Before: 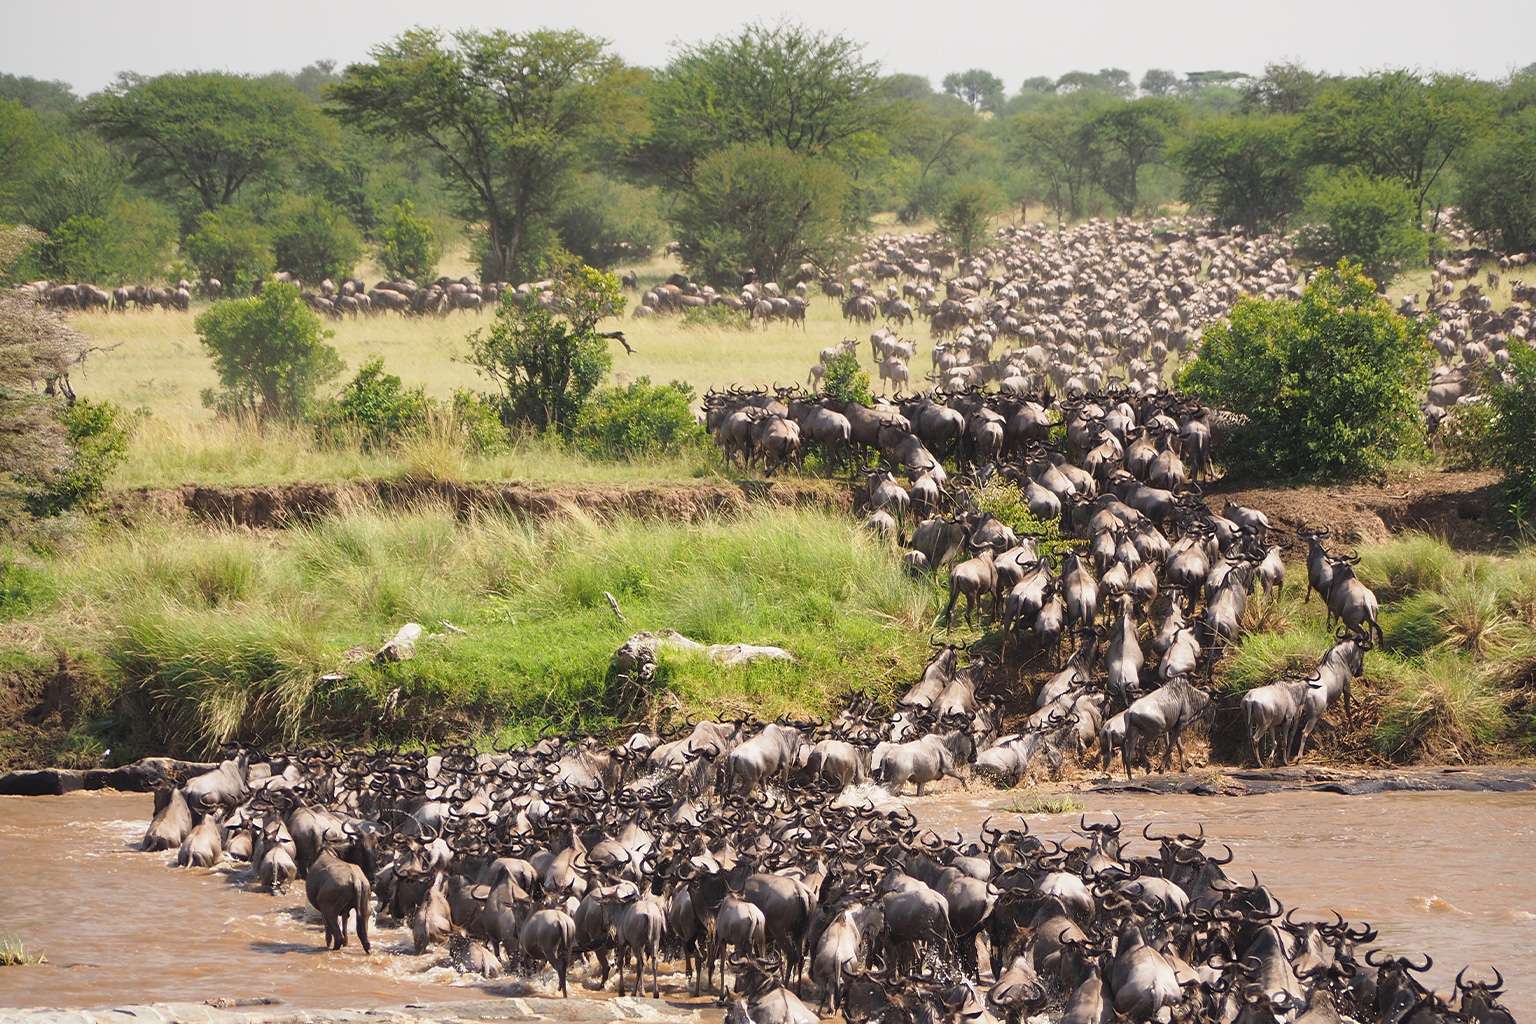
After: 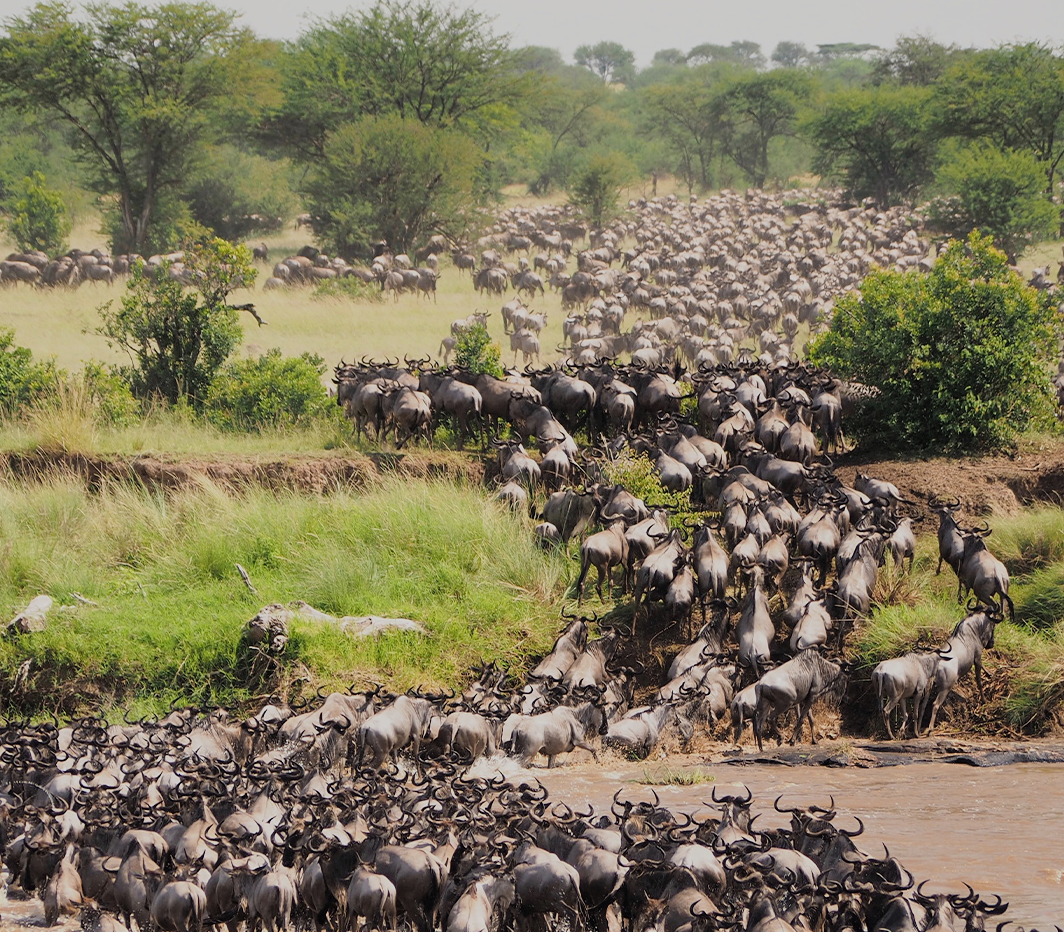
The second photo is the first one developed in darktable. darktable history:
crop and rotate: left 24.071%, top 2.827%, right 6.645%, bottom 6.088%
filmic rgb: black relative exposure -7.65 EV, white relative exposure 4.56 EV, hardness 3.61
